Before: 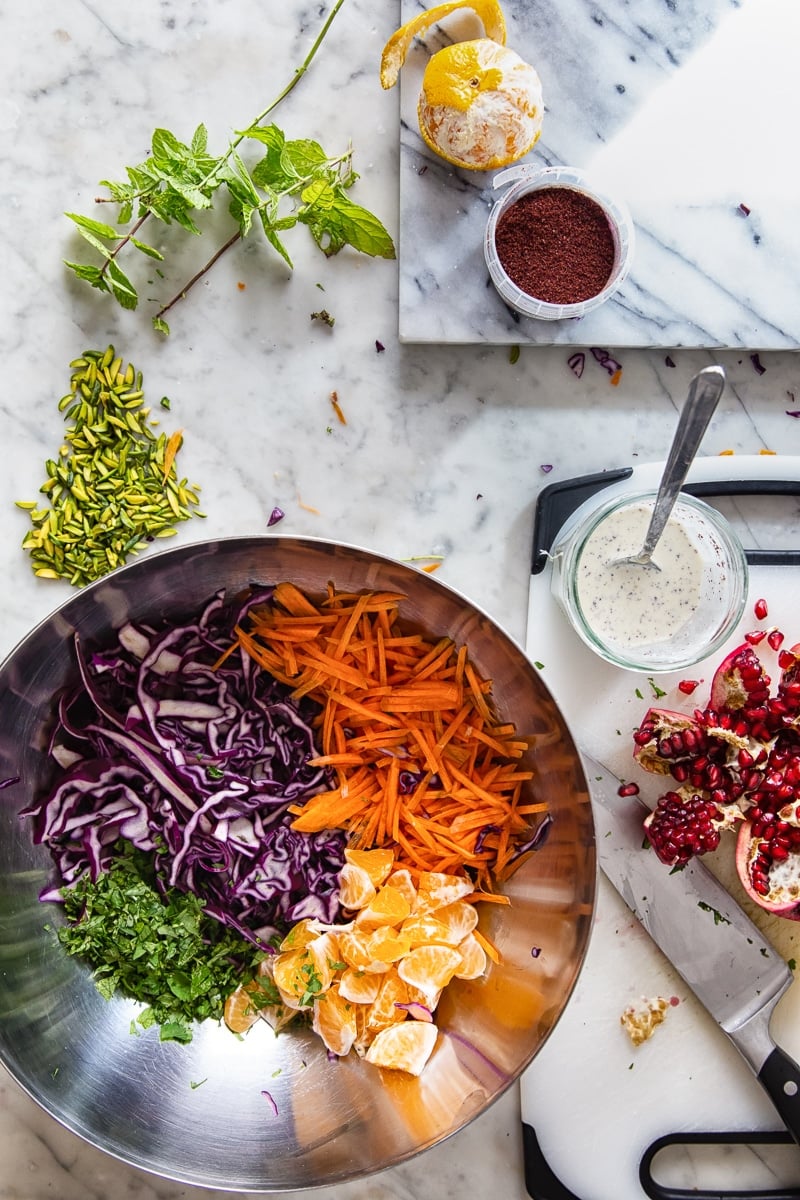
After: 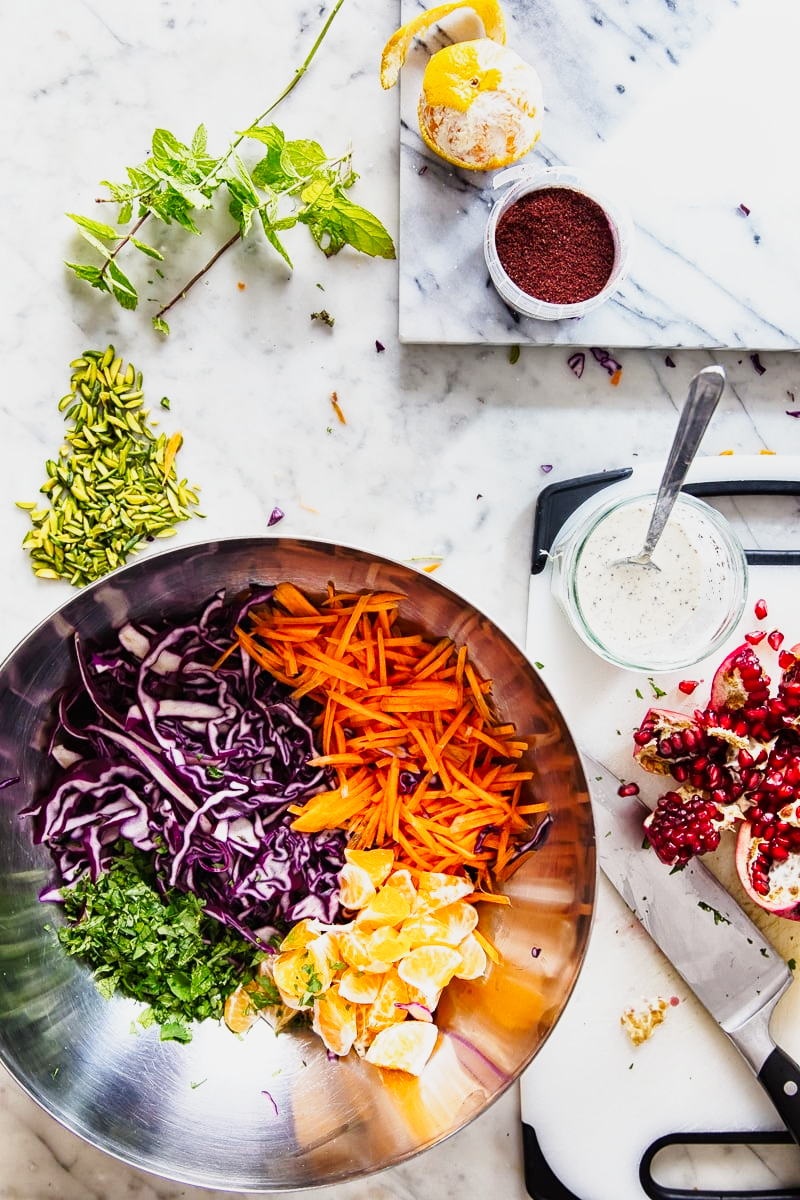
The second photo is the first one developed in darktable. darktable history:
tone curve: curves: ch0 [(0, 0) (0.068, 0.031) (0.175, 0.132) (0.337, 0.304) (0.498, 0.511) (0.748, 0.762) (0.993, 0.954)]; ch1 [(0, 0) (0.294, 0.184) (0.359, 0.34) (0.362, 0.35) (0.43, 0.41) (0.476, 0.457) (0.499, 0.5) (0.529, 0.523) (0.677, 0.762) (1, 1)]; ch2 [(0, 0) (0.431, 0.419) (0.495, 0.502) (0.524, 0.534) (0.557, 0.56) (0.634, 0.654) (0.728, 0.722) (1, 1)], preserve colors none
base curve: curves: ch0 [(0, 0) (0.579, 0.807) (1, 1)], preserve colors none
